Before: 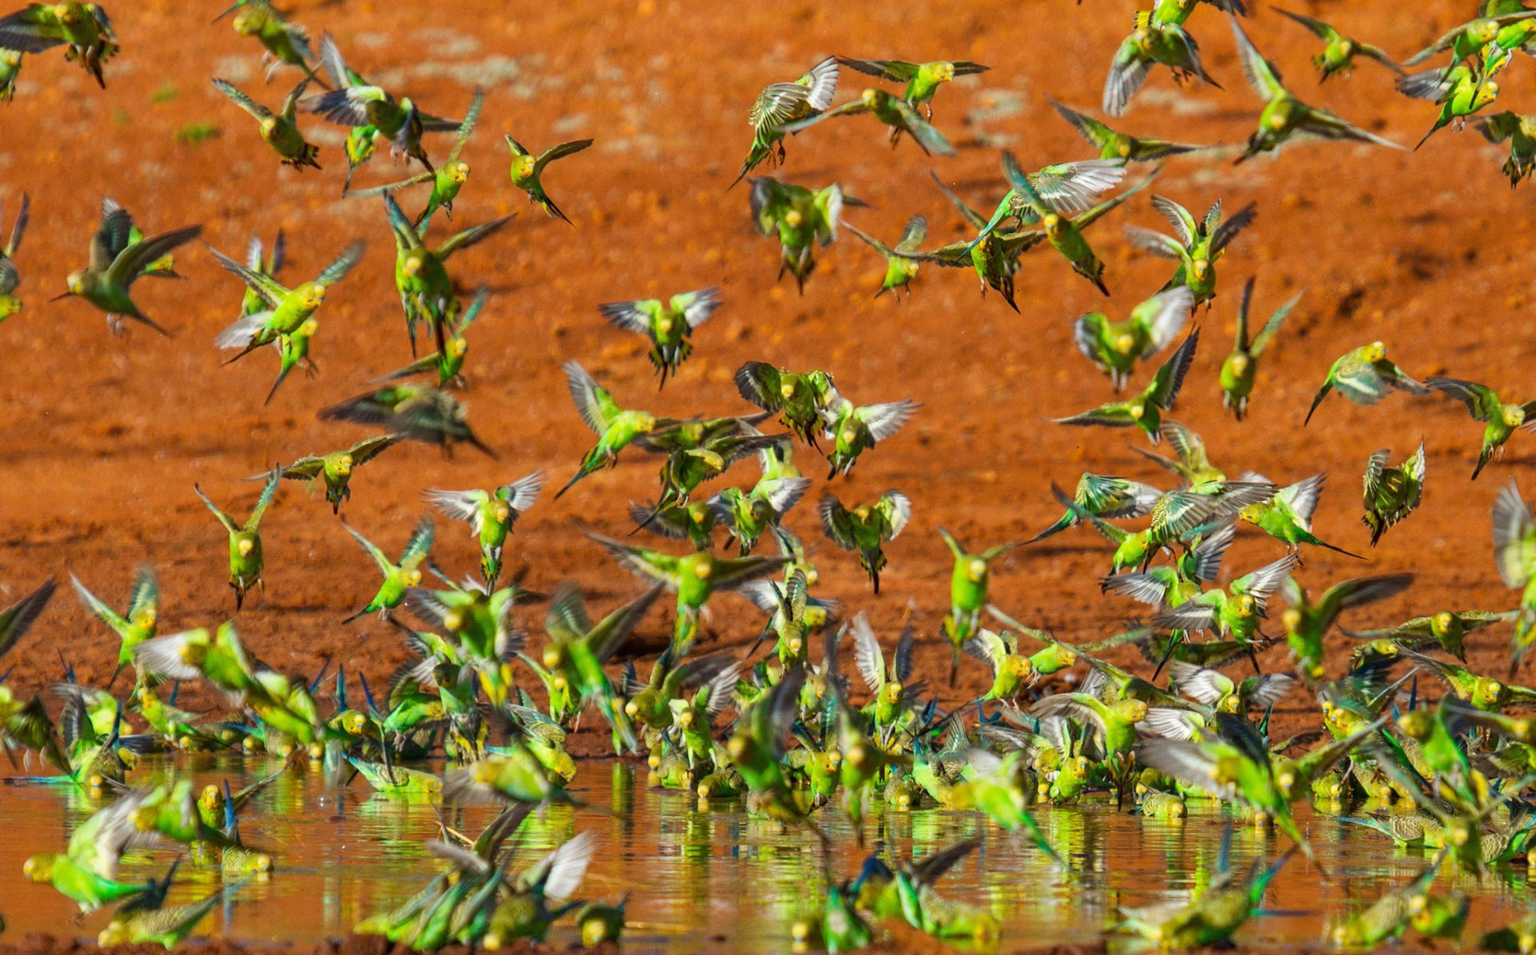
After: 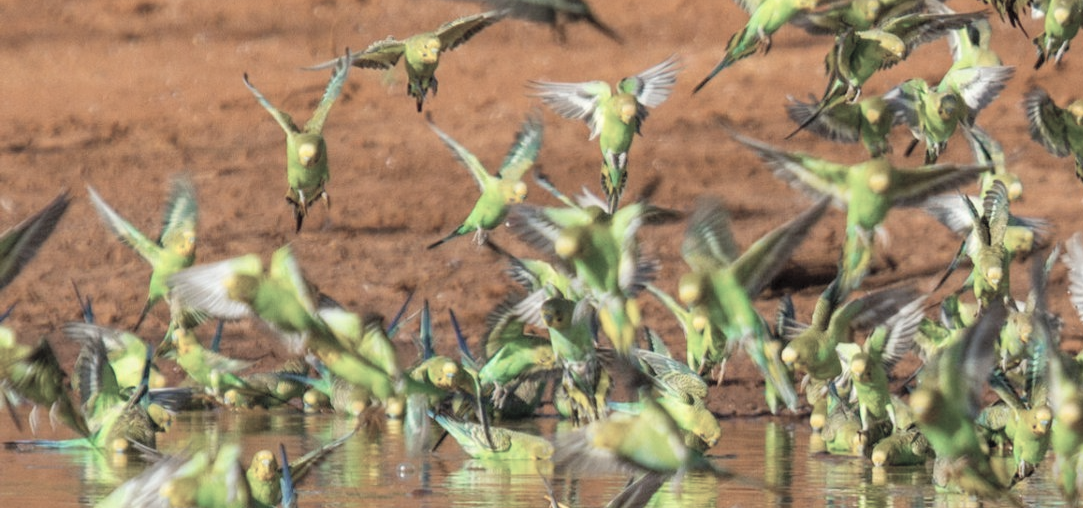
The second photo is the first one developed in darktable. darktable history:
contrast brightness saturation: brightness 0.18, saturation -0.5
crop: top 44.483%, right 43.593%, bottom 12.892%
